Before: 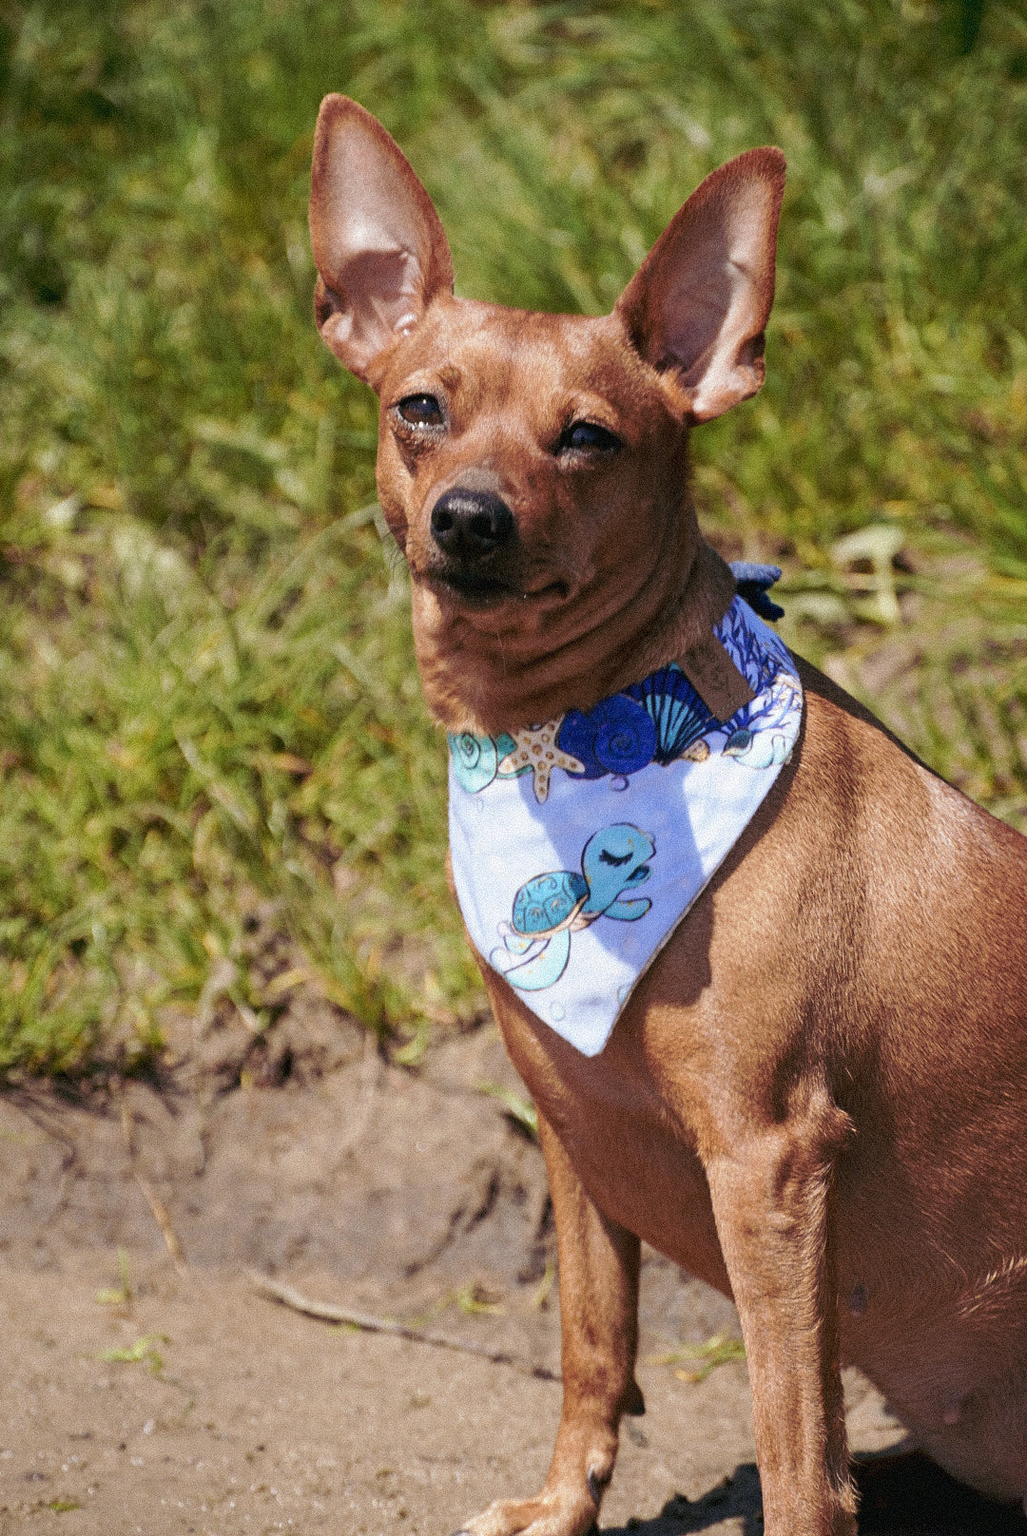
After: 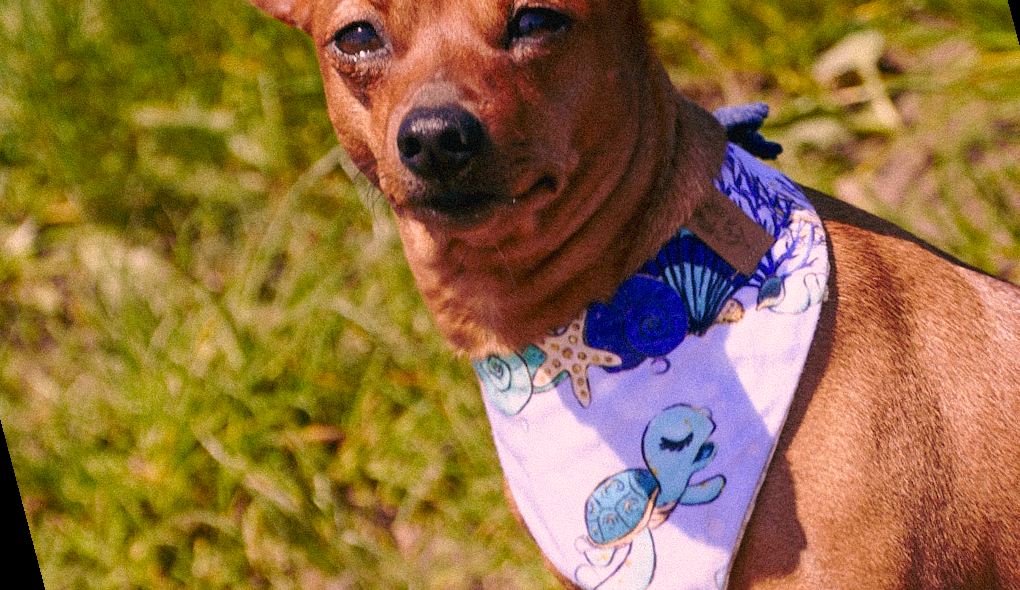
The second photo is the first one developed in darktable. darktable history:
rotate and perspective: rotation -14.8°, crop left 0.1, crop right 0.903, crop top 0.25, crop bottom 0.748
color balance rgb: perceptual saturation grading › global saturation 20%, perceptual saturation grading › highlights -25%, perceptual saturation grading › shadows 25%
color correction: highlights a* 21.16, highlights b* 19.61
crop: left 3.015%, top 8.969%, right 9.647%, bottom 26.457%
color calibration: x 0.37, y 0.382, temperature 4313.32 K
color balance: output saturation 110%
